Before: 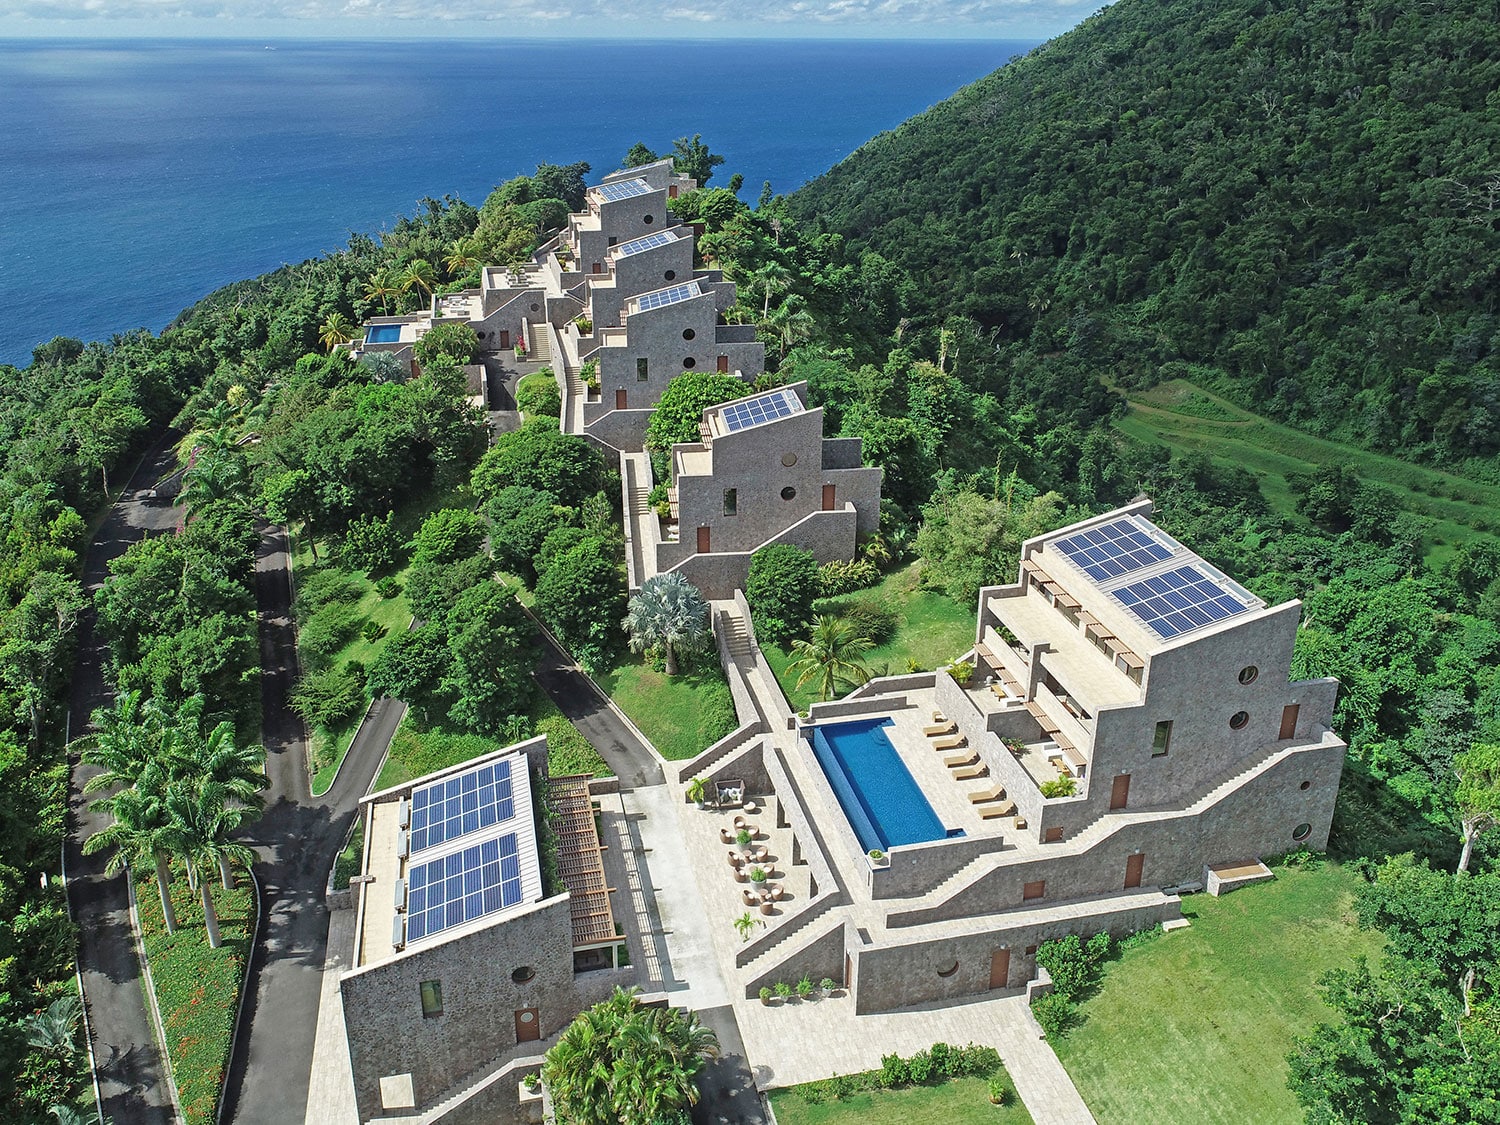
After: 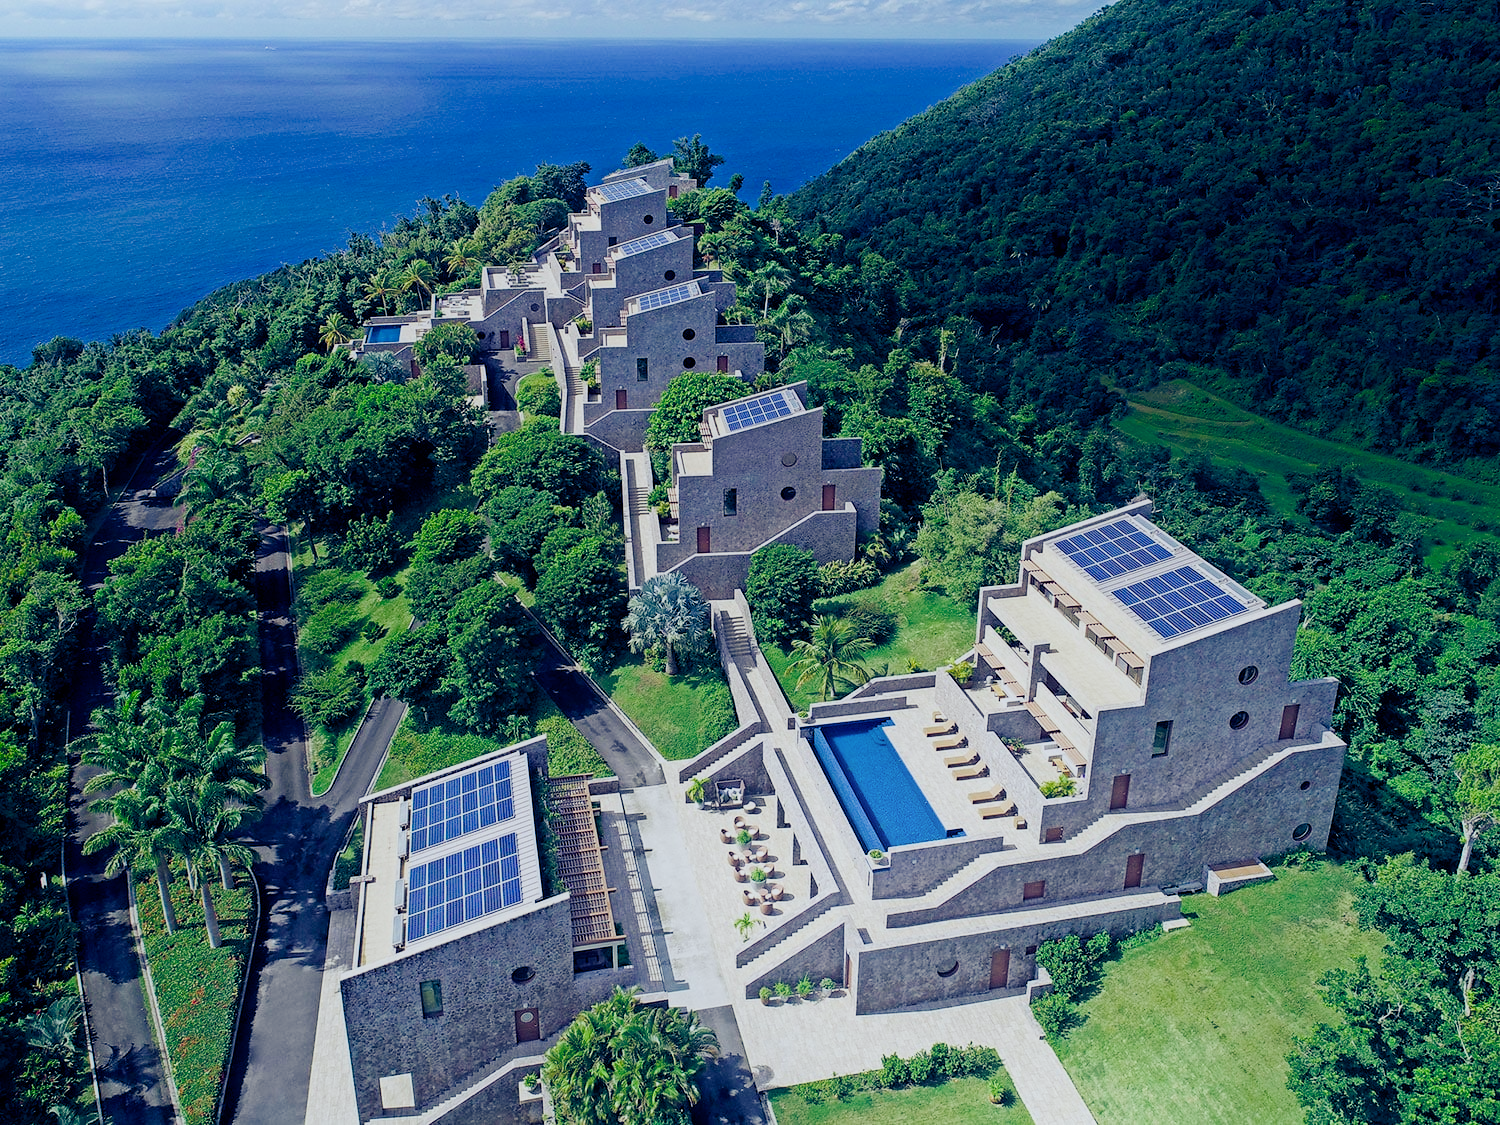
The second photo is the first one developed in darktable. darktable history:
color balance rgb: shadows lift › luminance -41.13%, shadows lift › chroma 14.13%, shadows lift › hue 260°, power › luminance -3.76%, power › chroma 0.56%, power › hue 40.37°, highlights gain › luminance 16.81%, highlights gain › chroma 2.94%, highlights gain › hue 260°, global offset › luminance -0.29%, global offset › chroma 0.31%, global offset › hue 260°, perceptual saturation grading › global saturation 20%, perceptual saturation grading › highlights -13.92%, perceptual saturation grading › shadows 50%
filmic rgb: black relative exposure -7.65 EV, white relative exposure 4.56 EV, hardness 3.61
shadows and highlights: shadows -54.3, highlights 86.09, soften with gaussian
